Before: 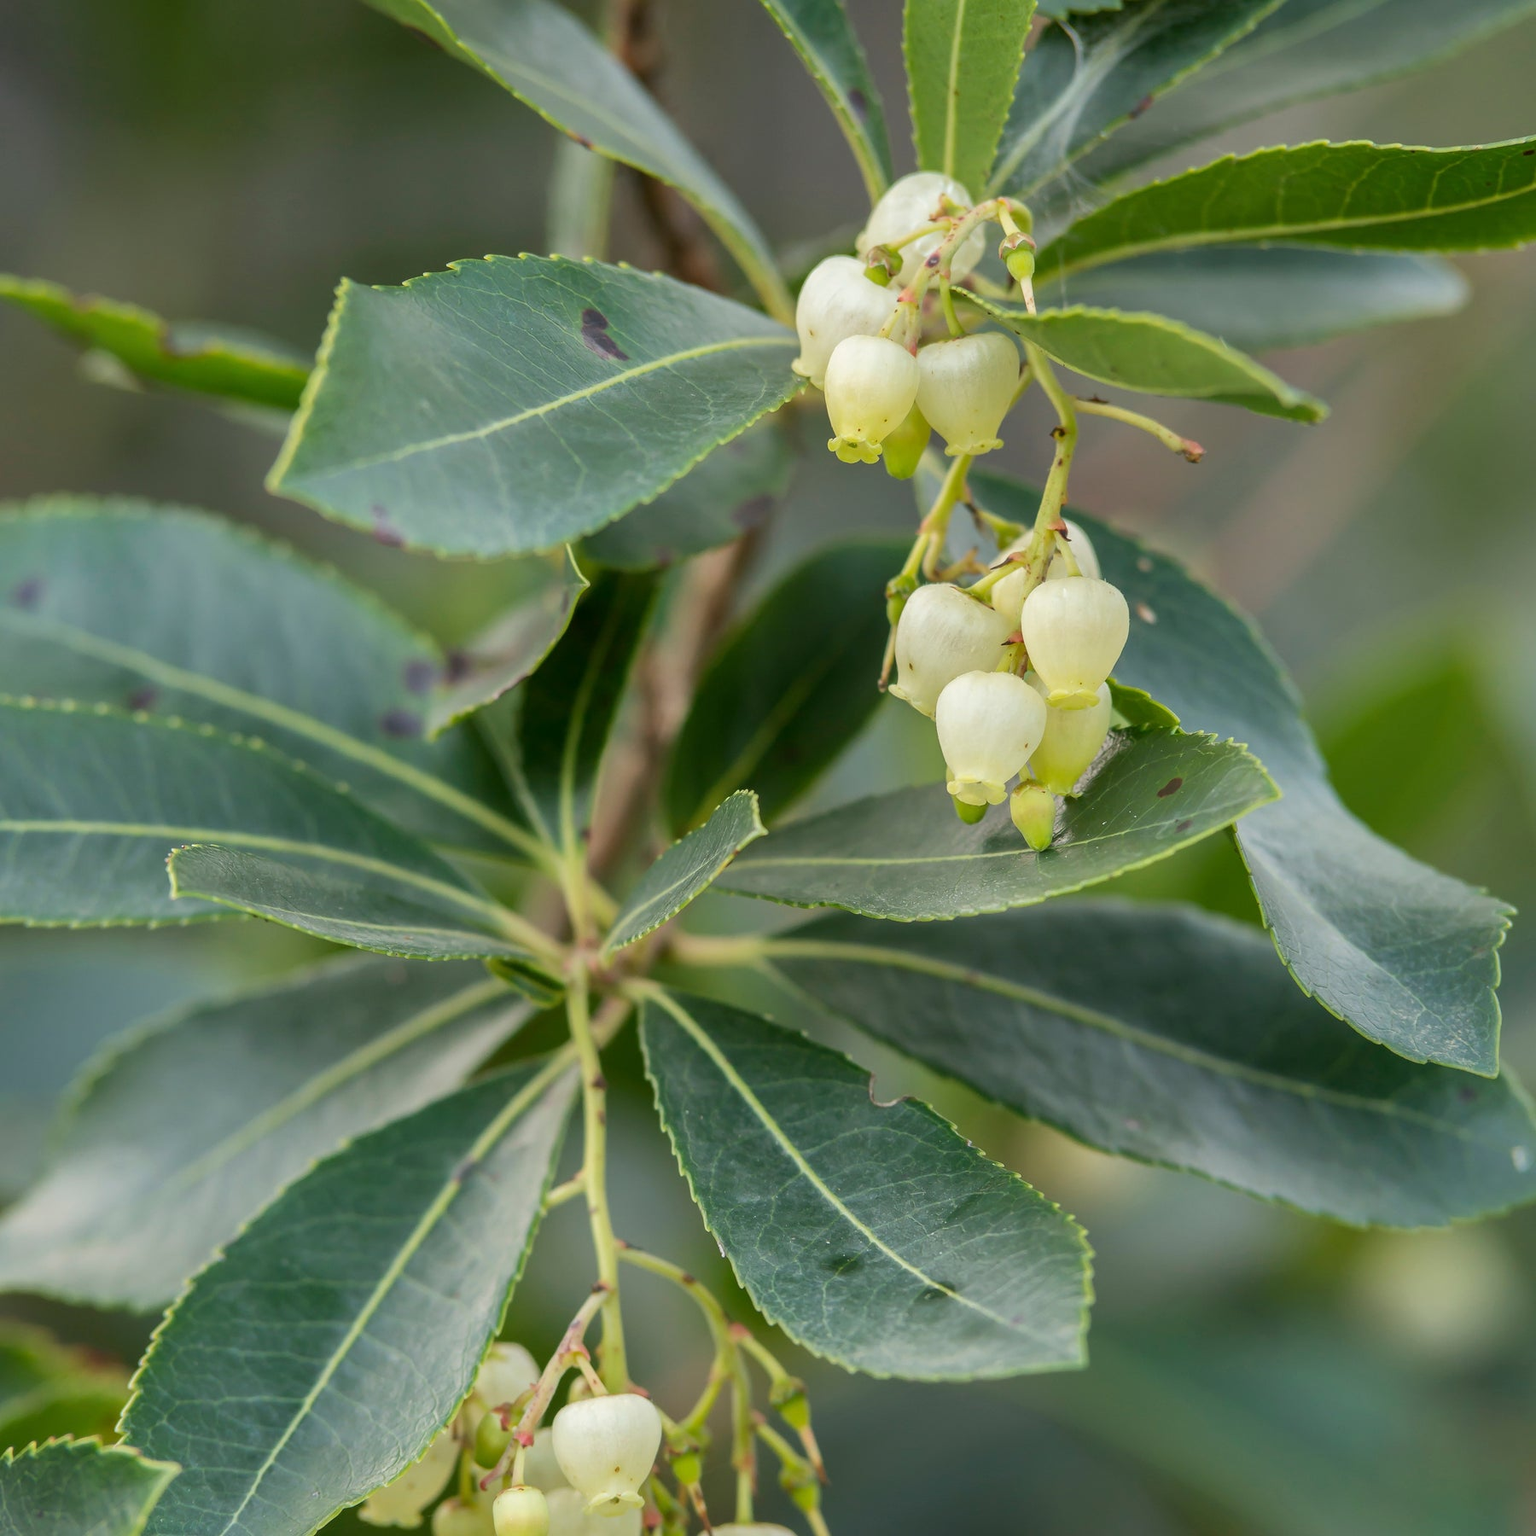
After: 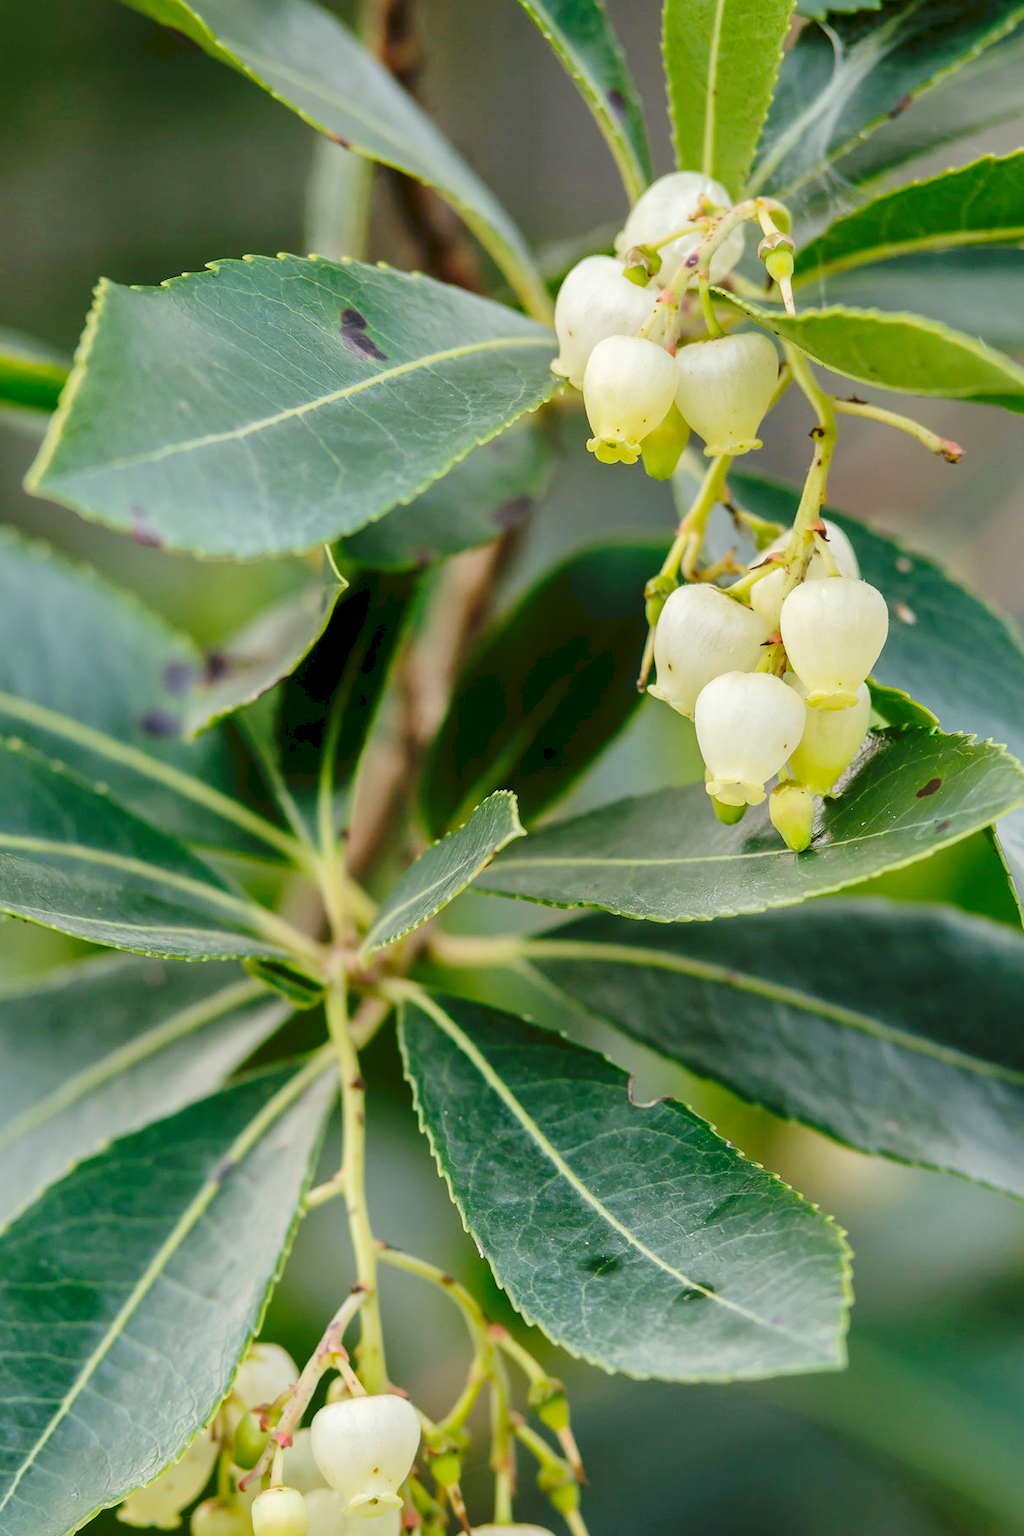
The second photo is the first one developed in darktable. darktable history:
tone curve: curves: ch0 [(0, 0) (0.003, 0.074) (0.011, 0.079) (0.025, 0.083) (0.044, 0.095) (0.069, 0.097) (0.1, 0.11) (0.136, 0.131) (0.177, 0.159) (0.224, 0.209) (0.277, 0.279) (0.335, 0.367) (0.399, 0.455) (0.468, 0.538) (0.543, 0.621) (0.623, 0.699) (0.709, 0.782) (0.801, 0.848) (0.898, 0.924) (1, 1)], preserve colors none
exposure: black level correction 0.012, compensate highlight preservation false
crop and rotate: left 15.754%, right 17.579%
levels: levels [0, 0.492, 0.984]
